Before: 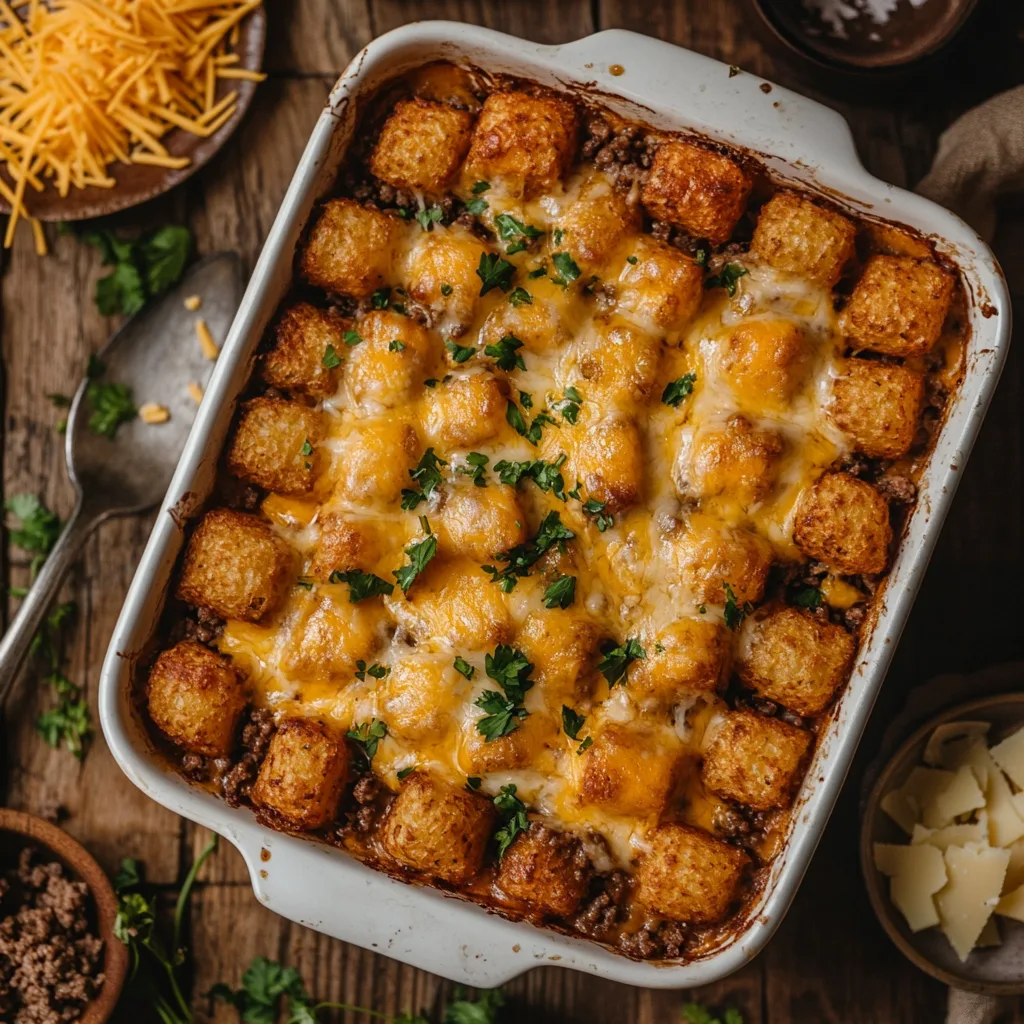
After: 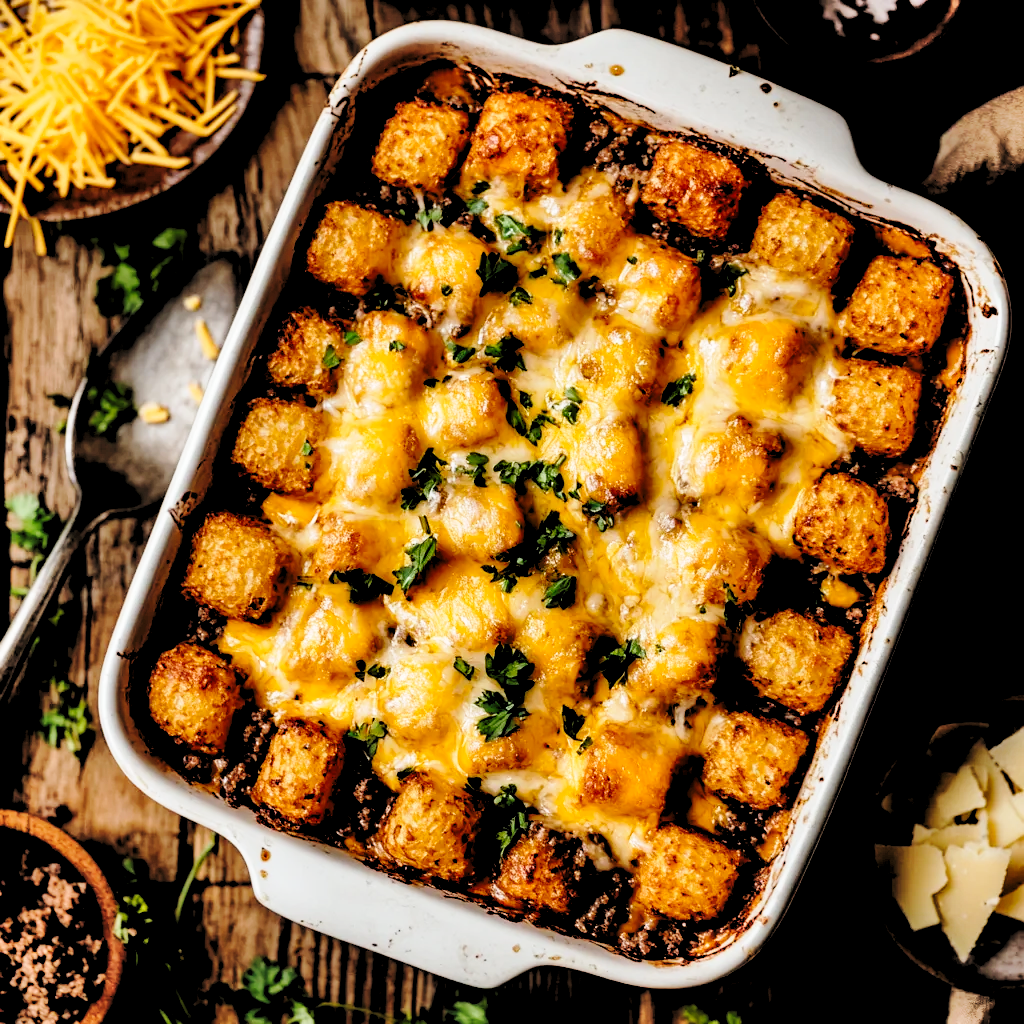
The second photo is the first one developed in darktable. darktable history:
base curve: curves: ch0 [(0, 0) (0.028, 0.03) (0.121, 0.232) (0.46, 0.748) (0.859, 0.968) (1, 1)], preserve colors none
shadows and highlights: radius 100.41, shadows 50.55, highlights -64.36, highlights color adjustment 49.82%, soften with gaussian
rgb levels: levels [[0.029, 0.461, 0.922], [0, 0.5, 1], [0, 0.5, 1]]
